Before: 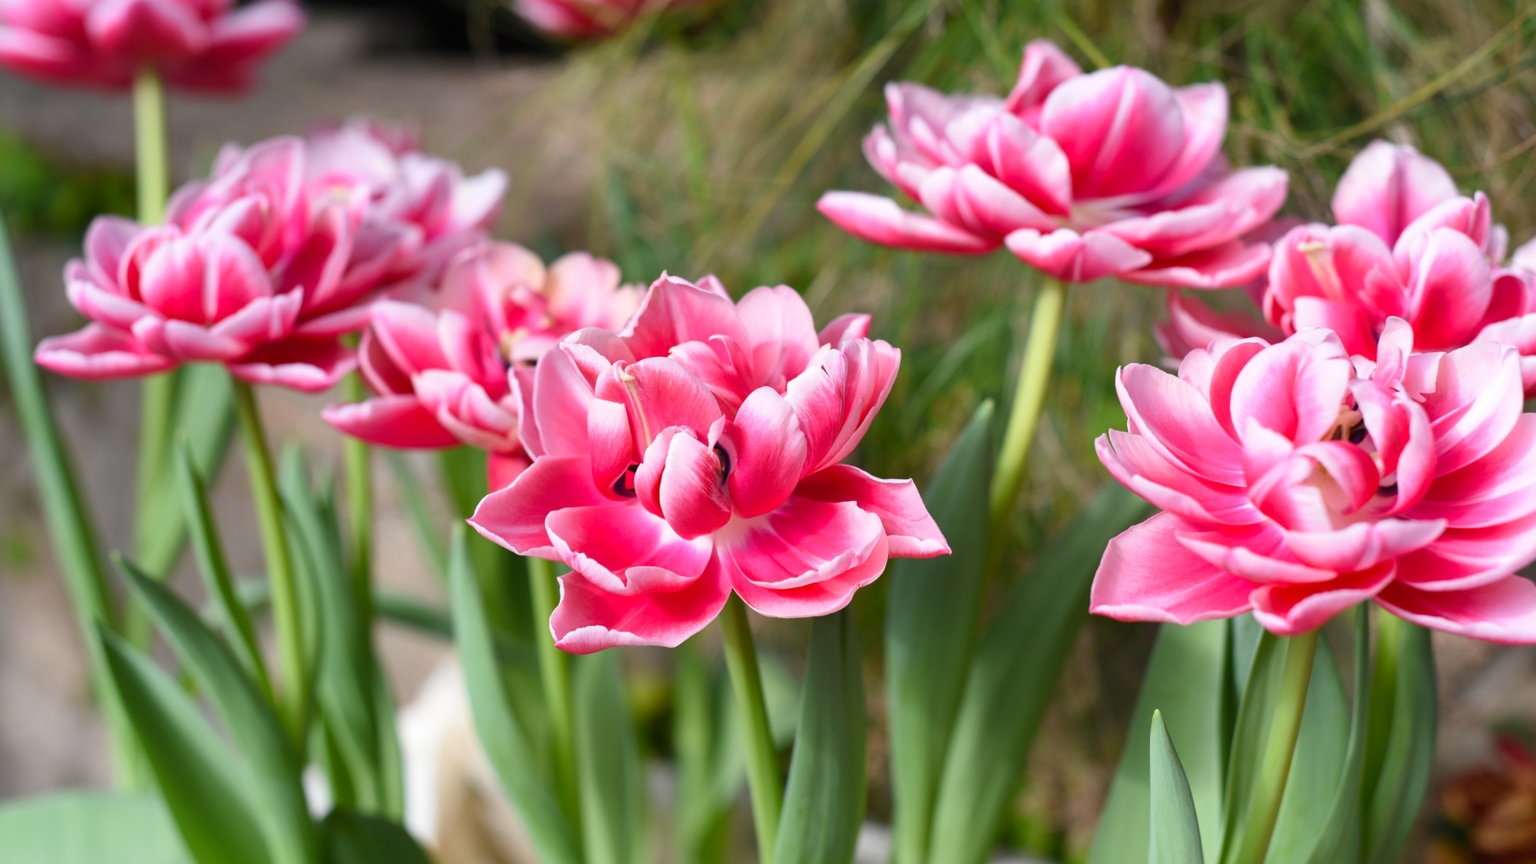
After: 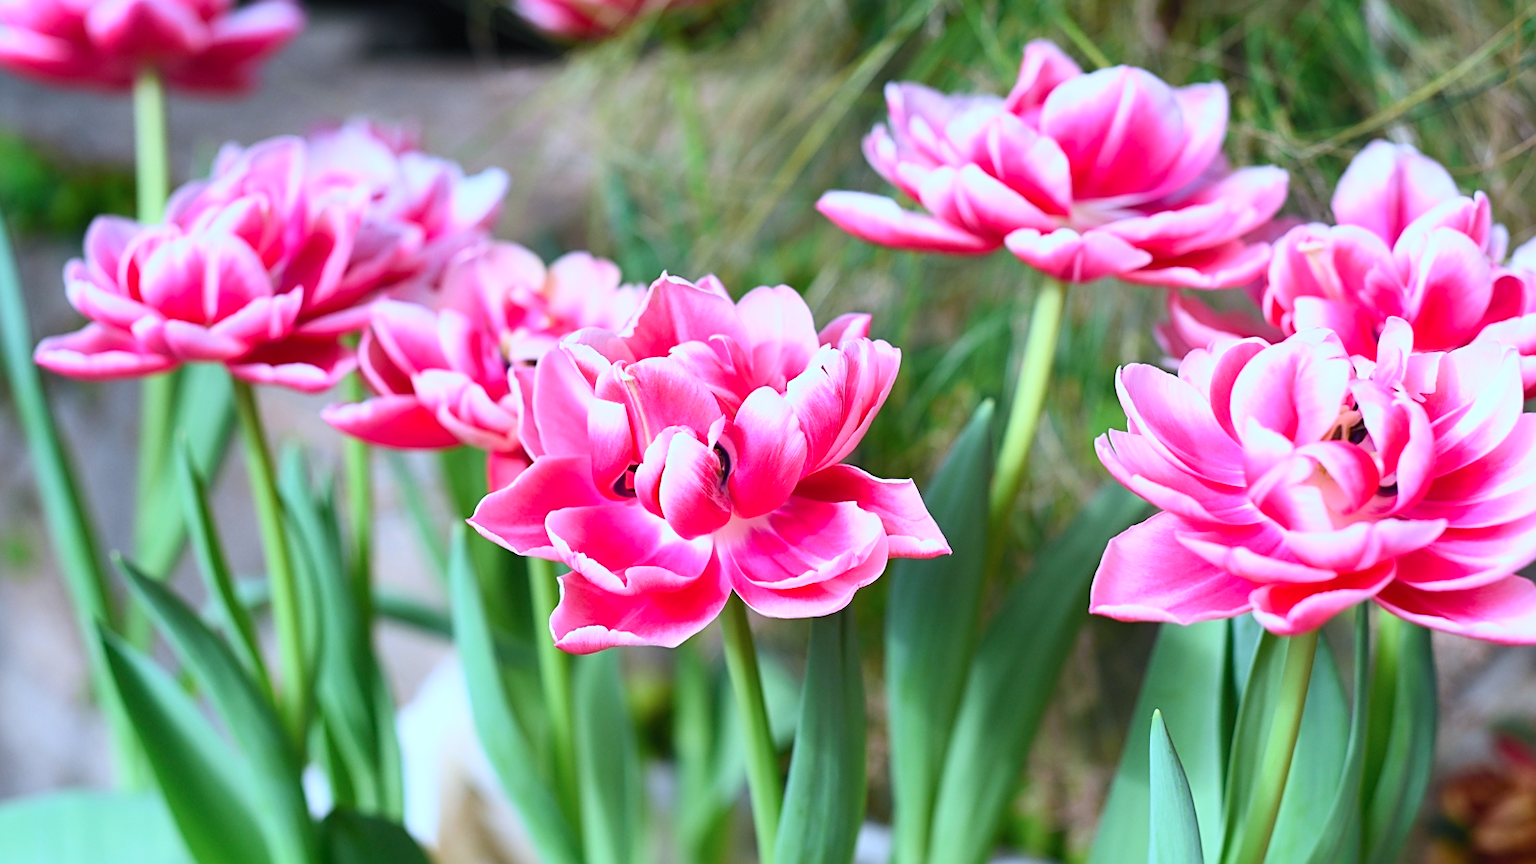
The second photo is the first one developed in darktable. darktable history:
sharpen: on, module defaults
contrast brightness saturation: contrast 0.198, brightness 0.165, saturation 0.23
color calibration: illuminant custom, x 0.387, y 0.387, temperature 3803.97 K
